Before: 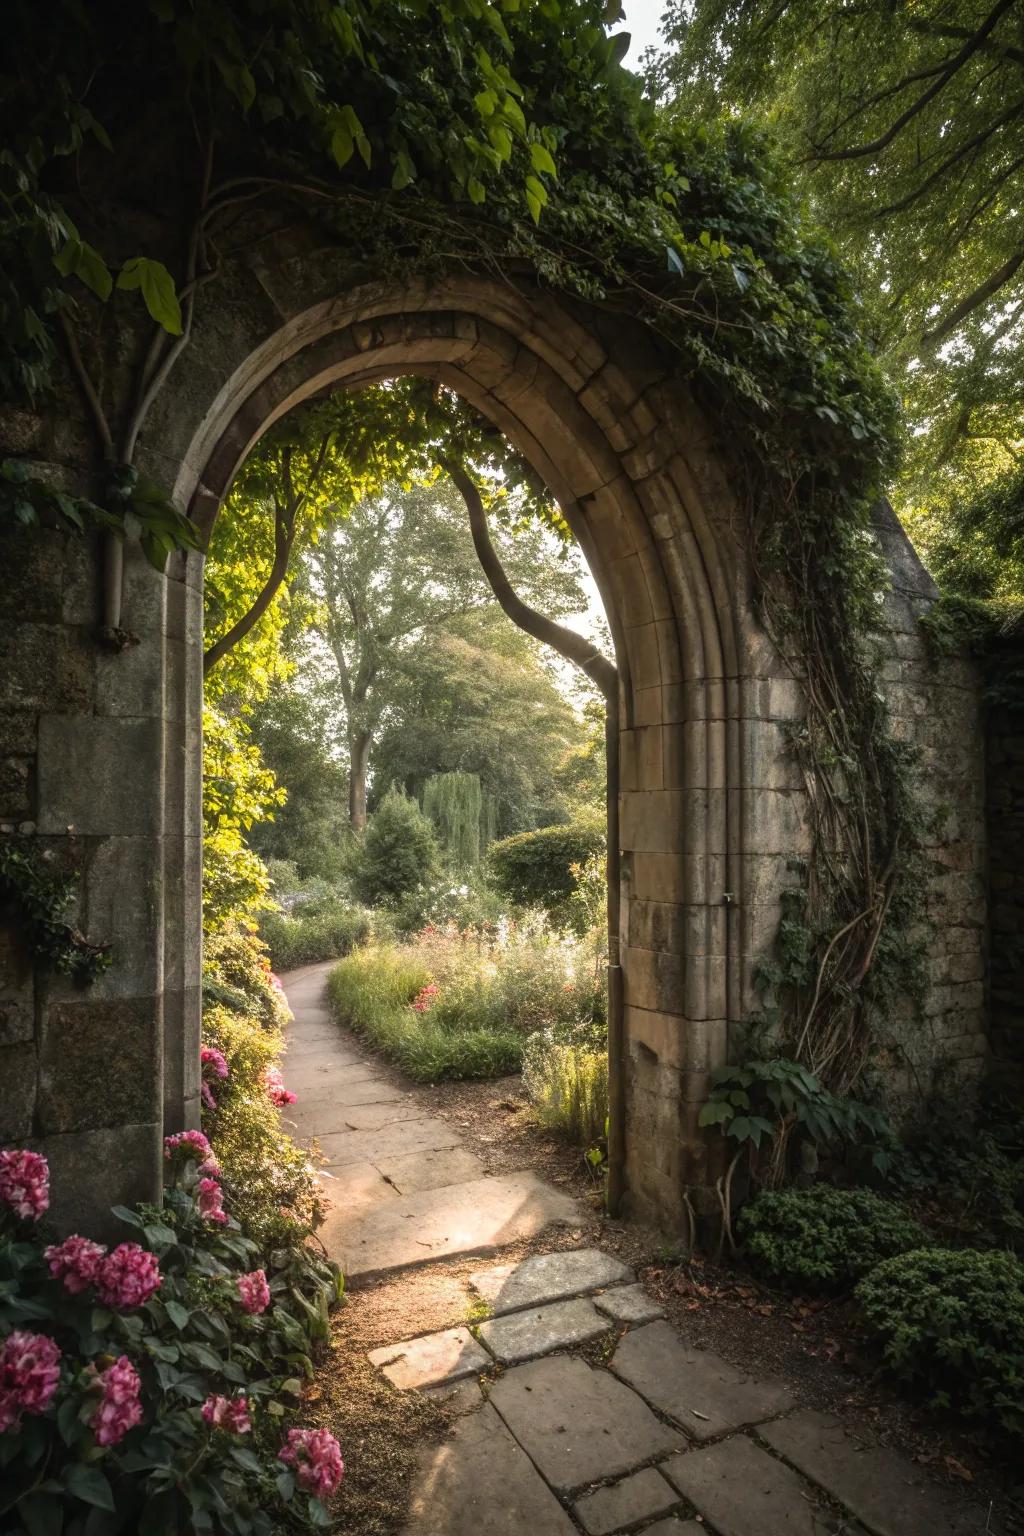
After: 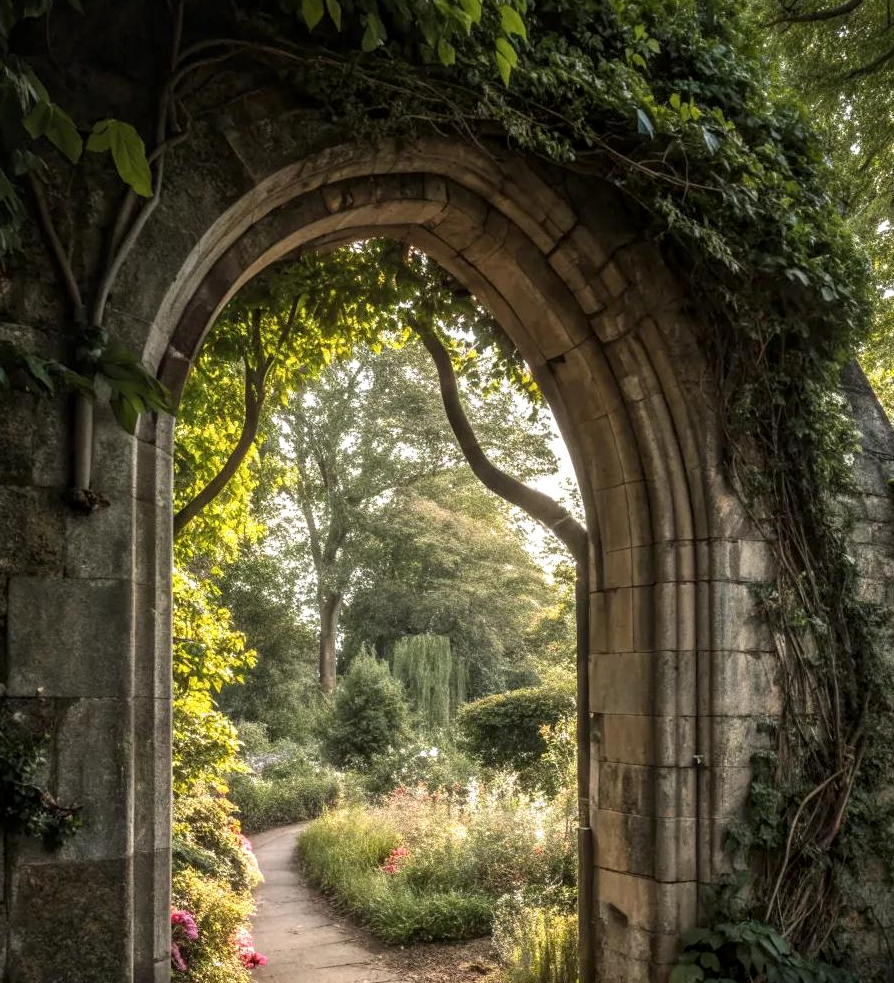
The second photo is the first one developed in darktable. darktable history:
tone equalizer: mask exposure compensation -0.495 EV
crop: left 3.023%, top 9.005%, right 9.669%, bottom 26.987%
local contrast: detail 130%
